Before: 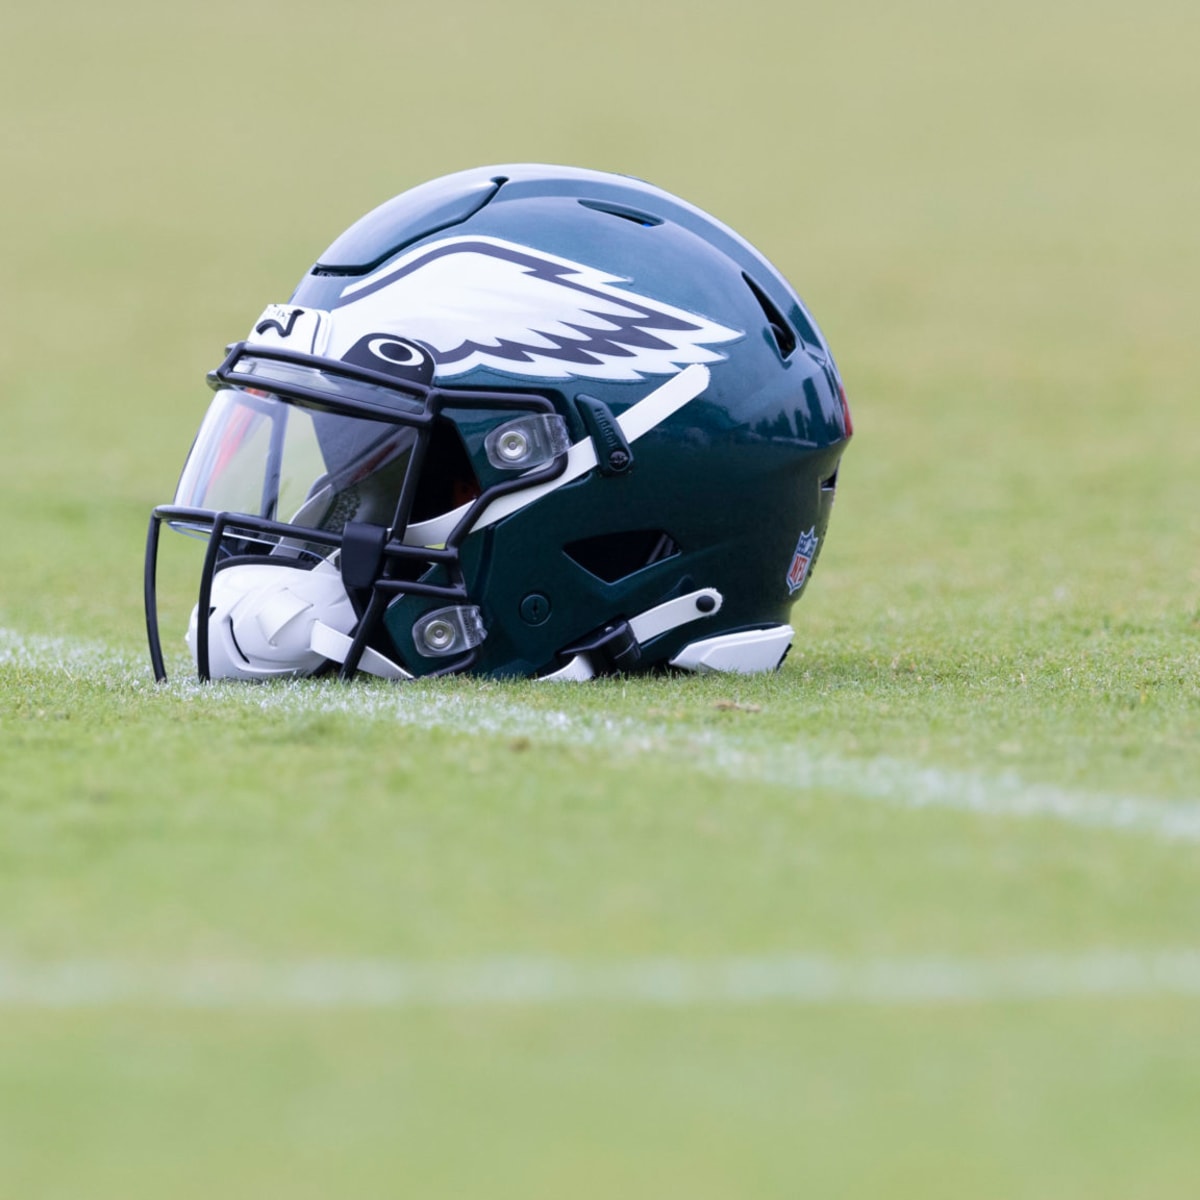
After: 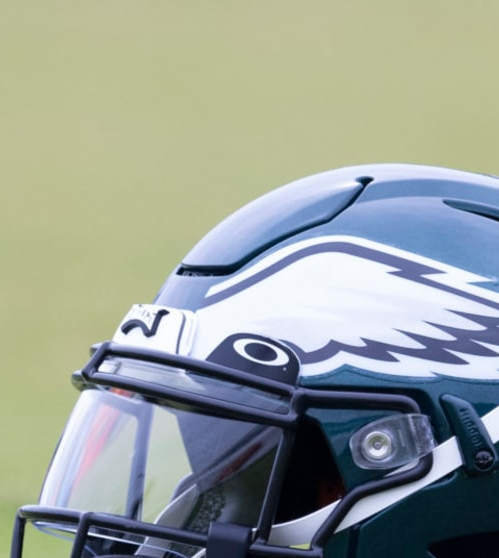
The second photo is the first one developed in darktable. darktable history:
crop and rotate: left 11.312%, top 0.064%, right 47.101%, bottom 53.418%
